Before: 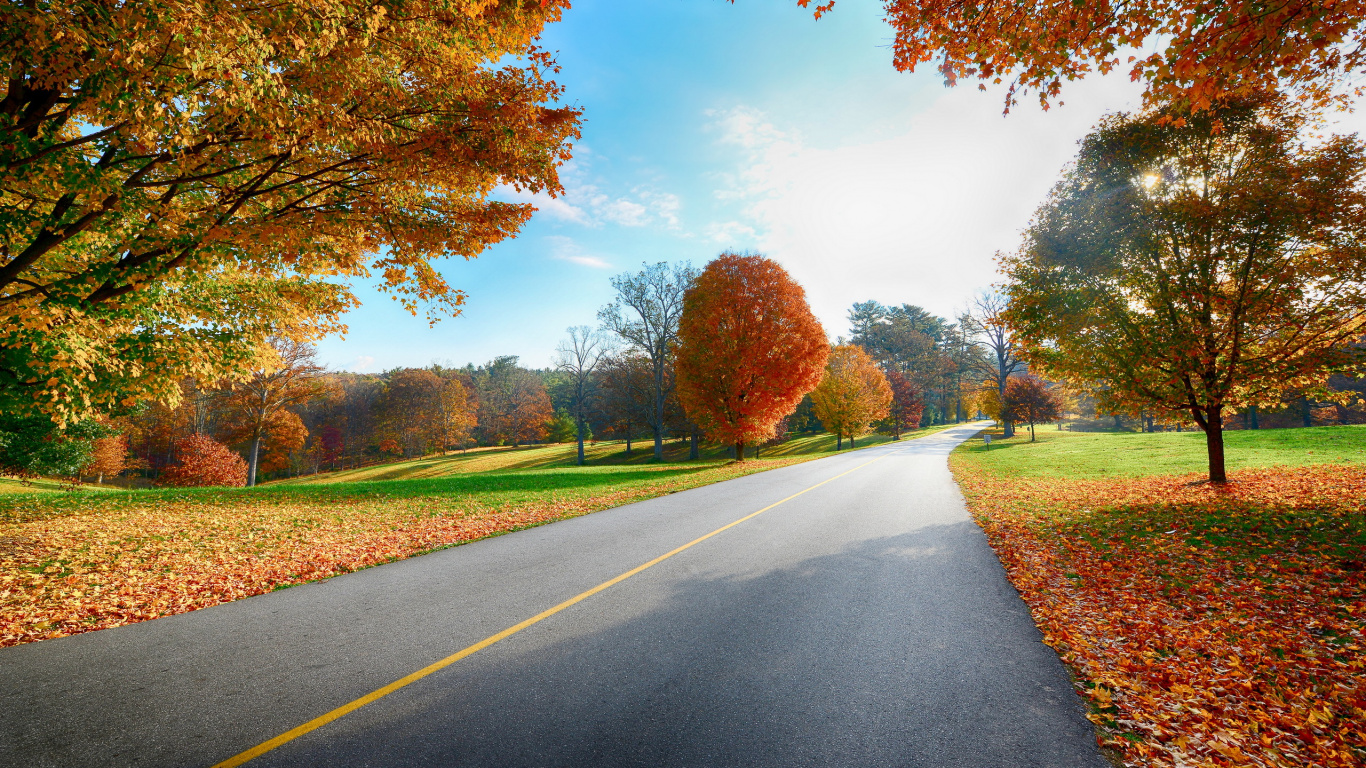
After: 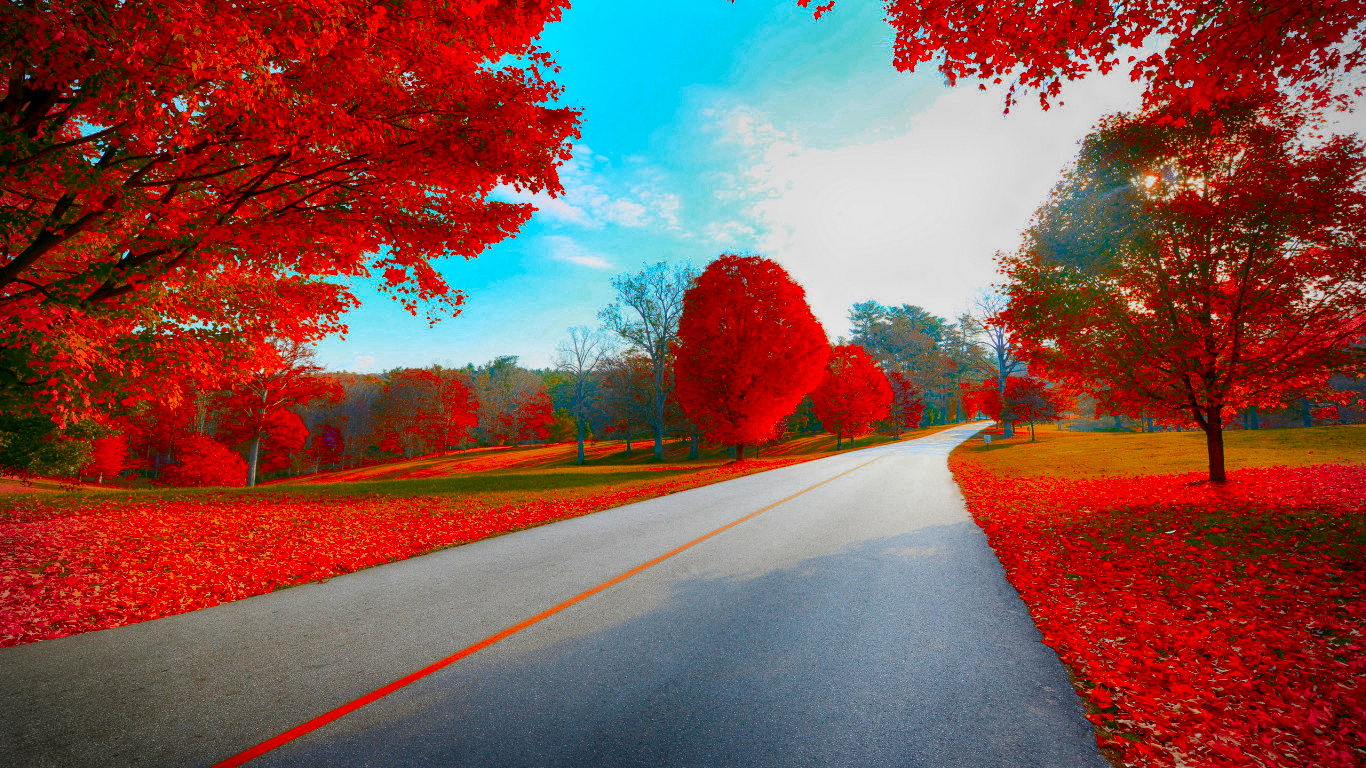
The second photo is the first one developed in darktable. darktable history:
vignetting: on, module defaults
color zones: curves: ch0 [(0, 0.299) (0.25, 0.383) (0.456, 0.352) (0.736, 0.571)]; ch1 [(0, 0.63) (0.151, 0.568) (0.254, 0.416) (0.47, 0.558) (0.732, 0.37) (0.909, 0.492)]; ch2 [(0.004, 0.604) (0.158, 0.443) (0.257, 0.403) (0.761, 0.468)]
color correction: highlights b* -0.005, saturation 1.79
color balance rgb: perceptual saturation grading › global saturation 19.317%, contrast -10.552%
